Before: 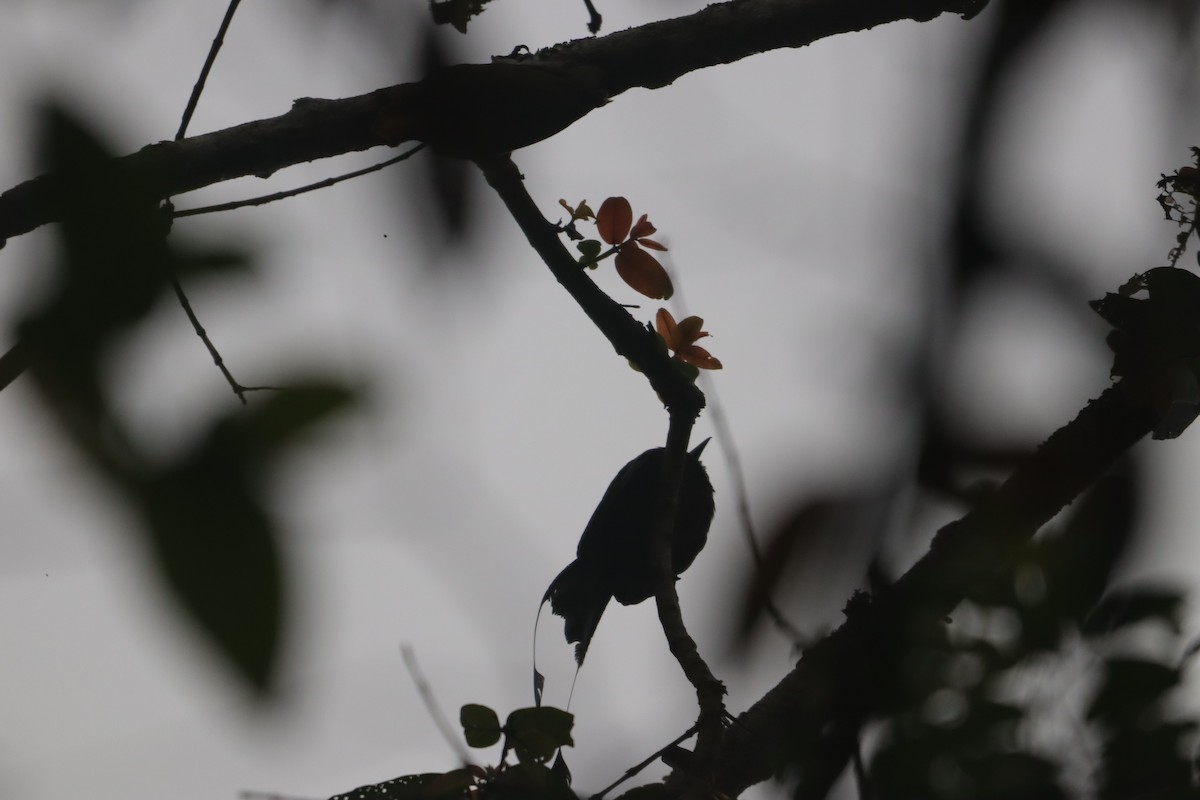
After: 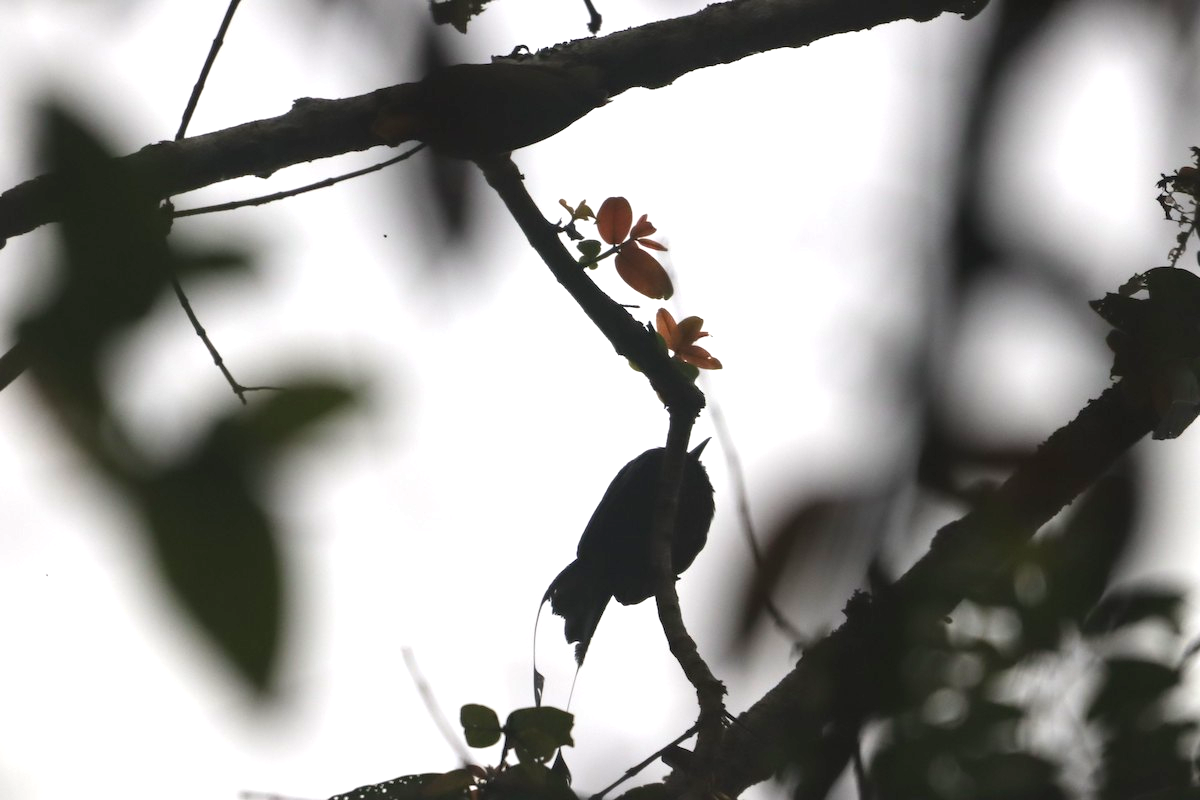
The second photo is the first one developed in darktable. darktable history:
exposure: black level correction 0, exposure 1.464 EV, compensate highlight preservation false
